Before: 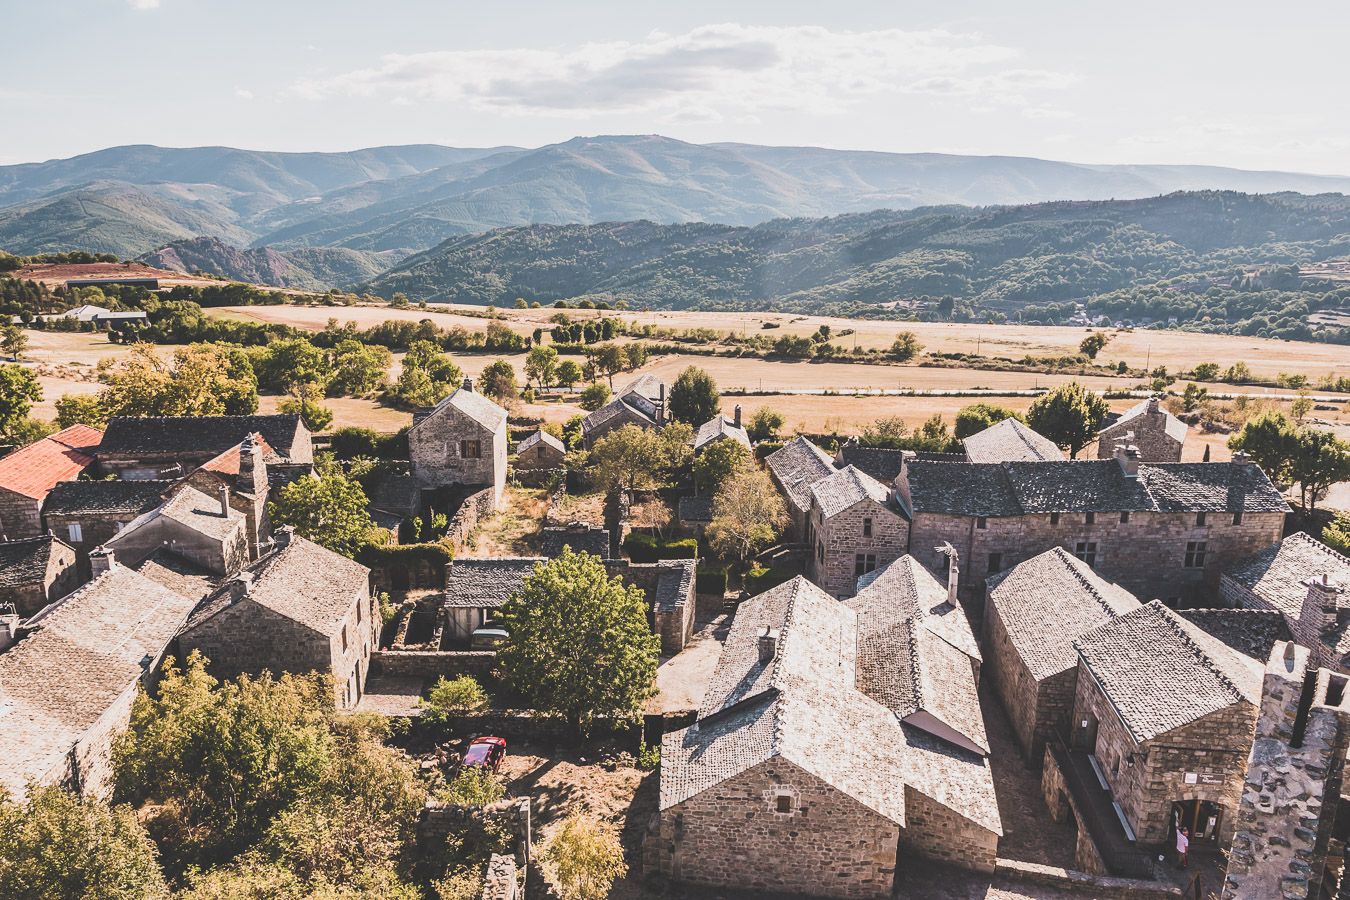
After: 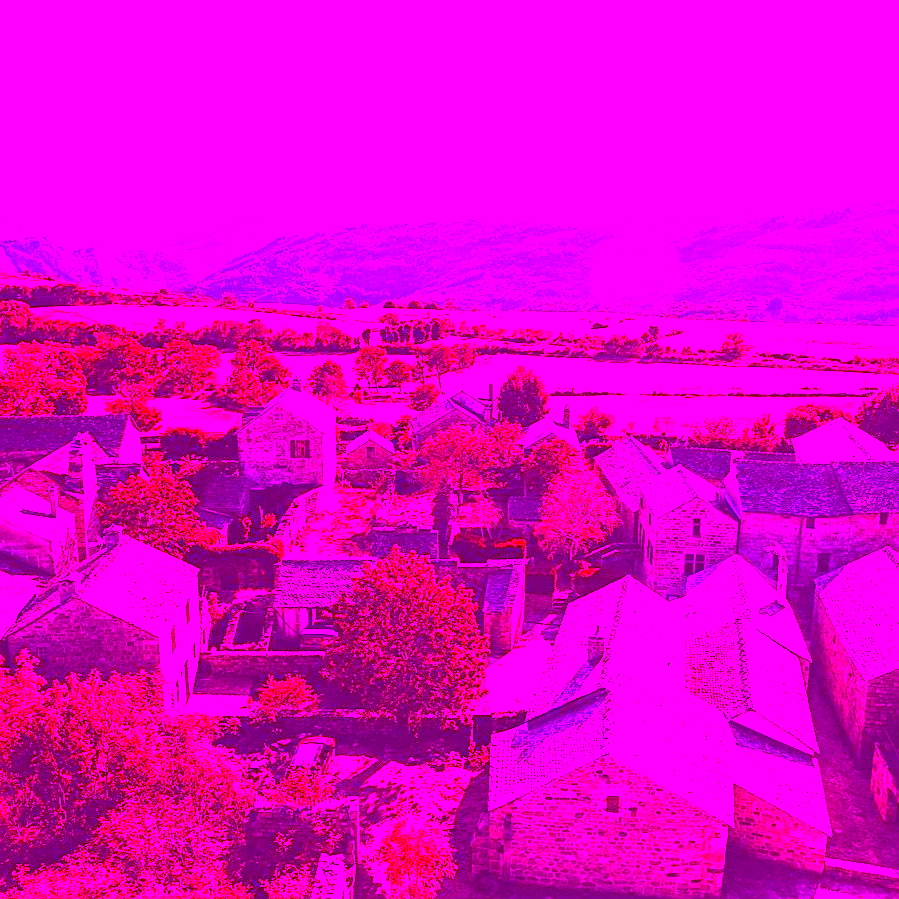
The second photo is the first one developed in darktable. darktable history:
sharpen: amount 0.491
contrast brightness saturation: saturation 0.096
color correction: highlights b* -0.017, saturation 2.94
crop and rotate: left 12.71%, right 20.626%
color calibration: illuminant custom, x 0.262, y 0.521, temperature 7035.36 K
